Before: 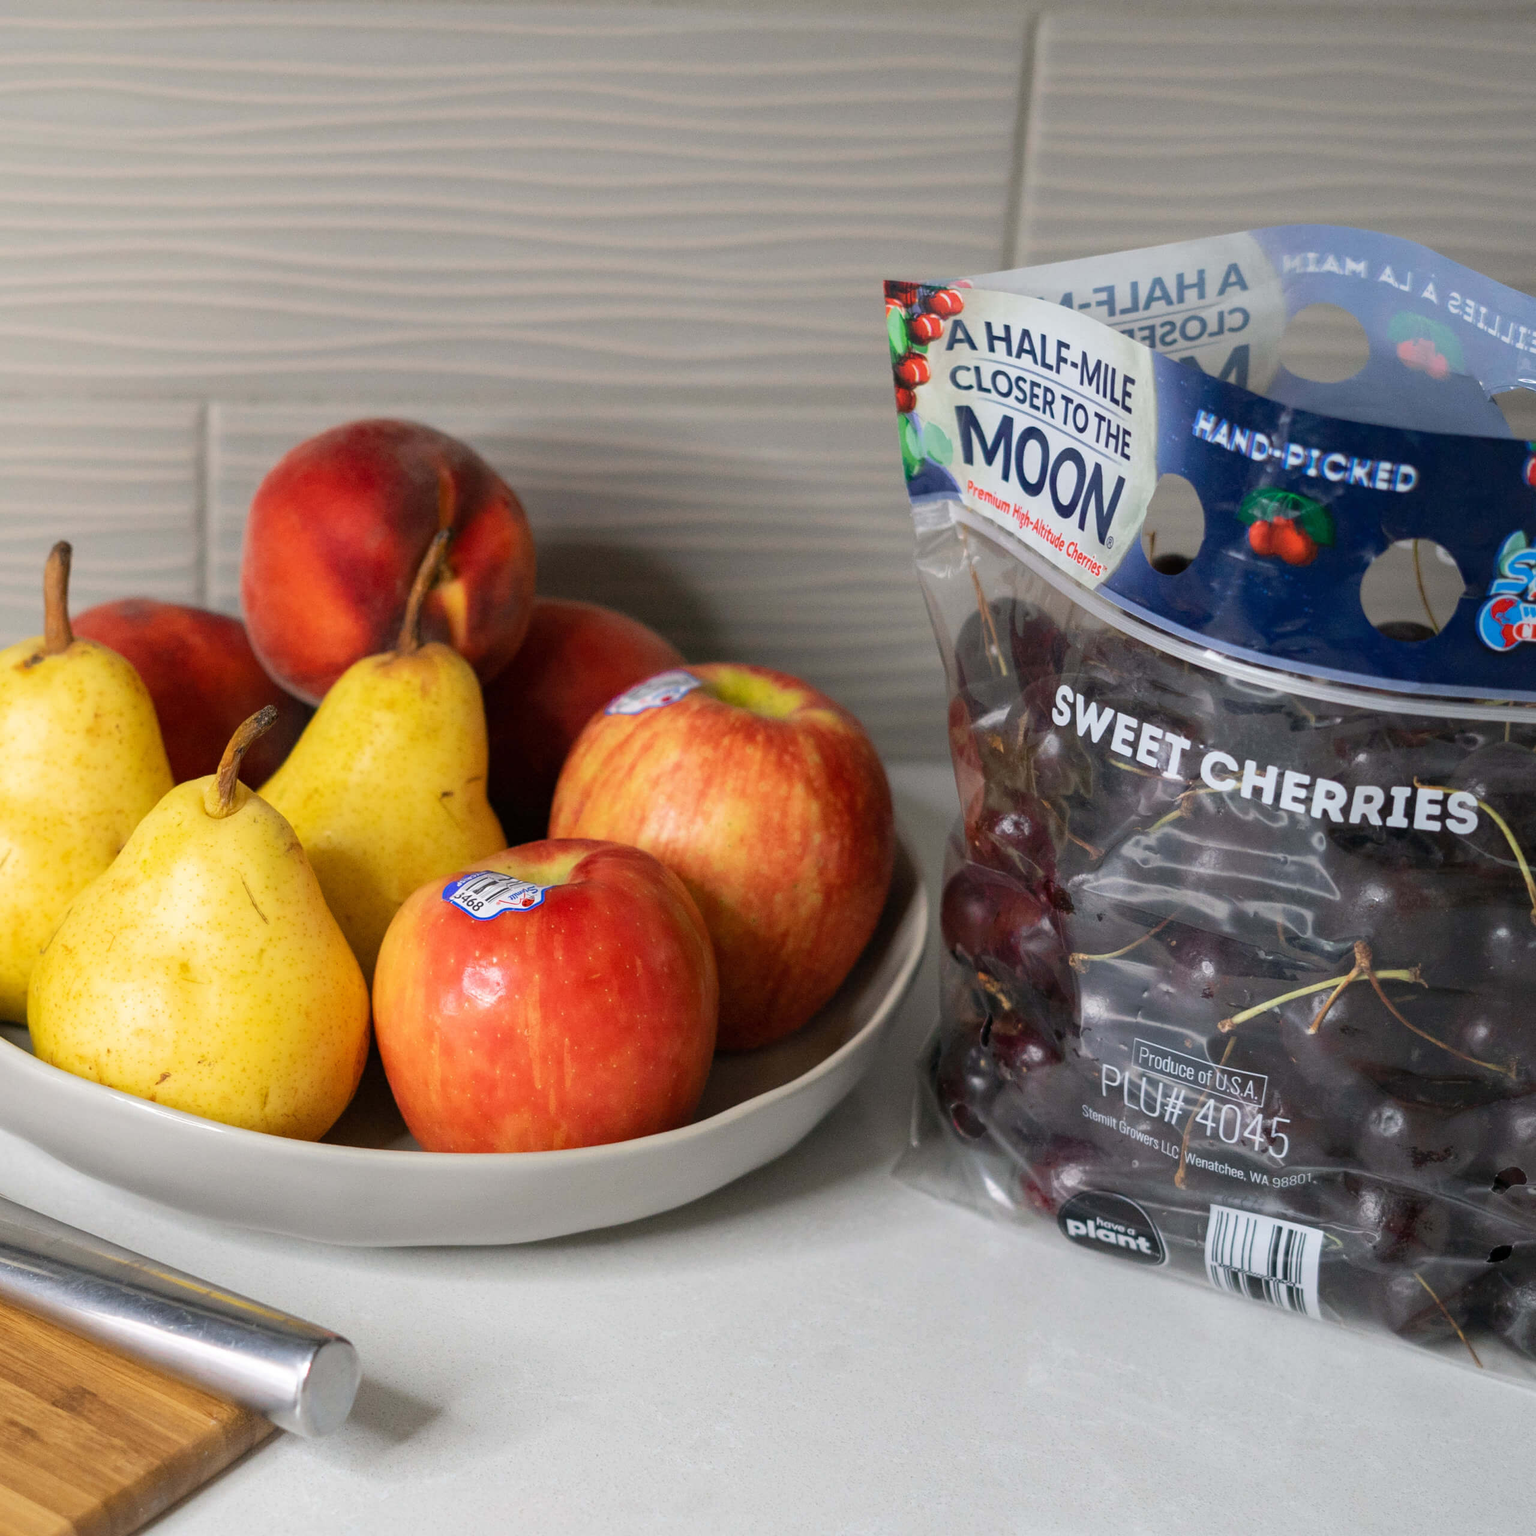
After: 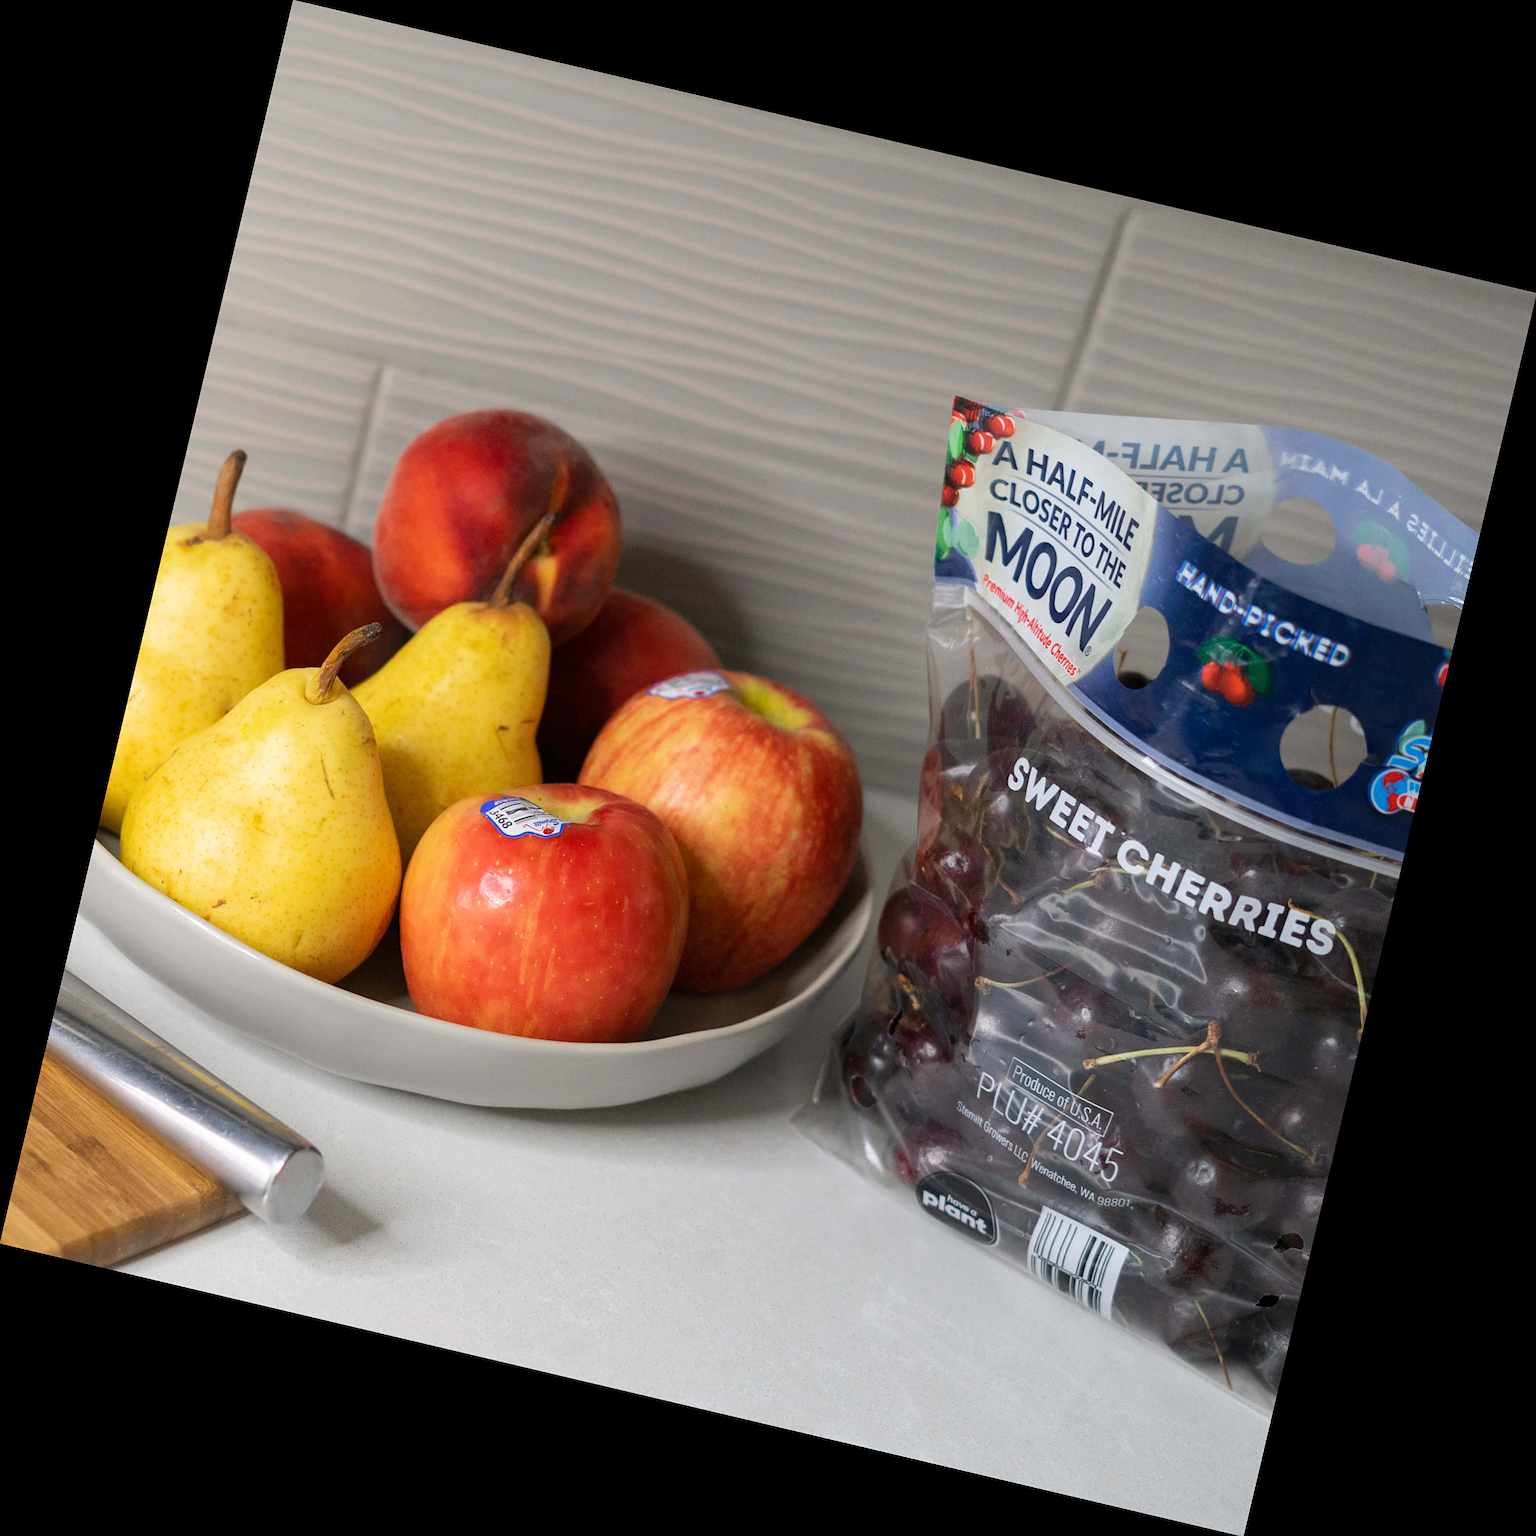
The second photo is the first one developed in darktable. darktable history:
sharpen: amount 0.2
rotate and perspective: rotation 13.27°, automatic cropping off
